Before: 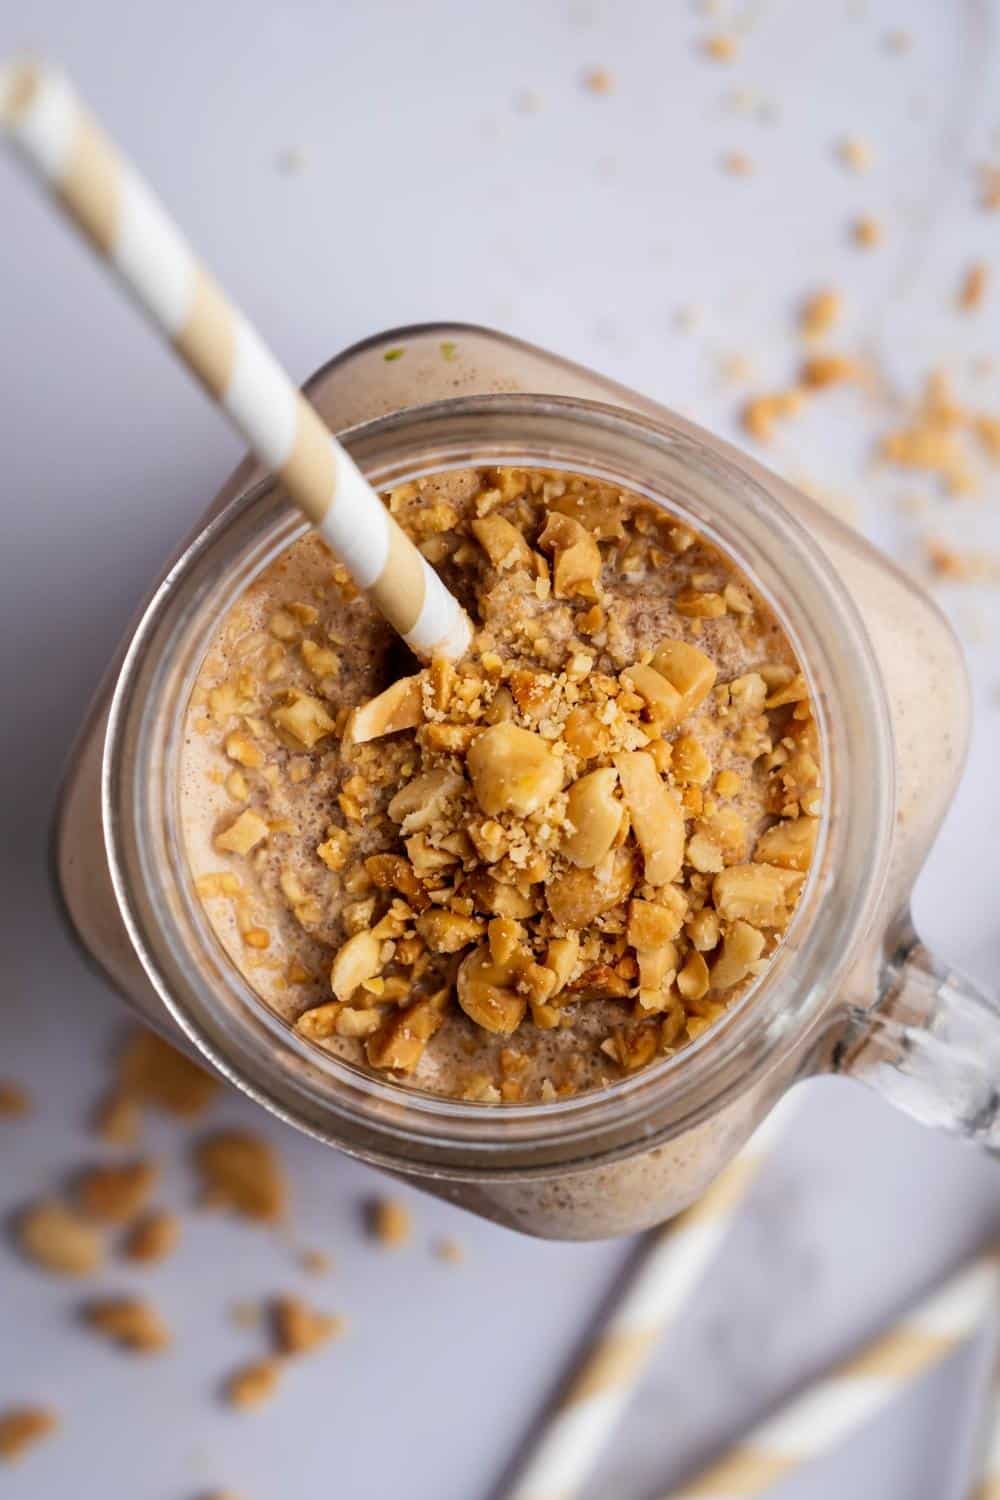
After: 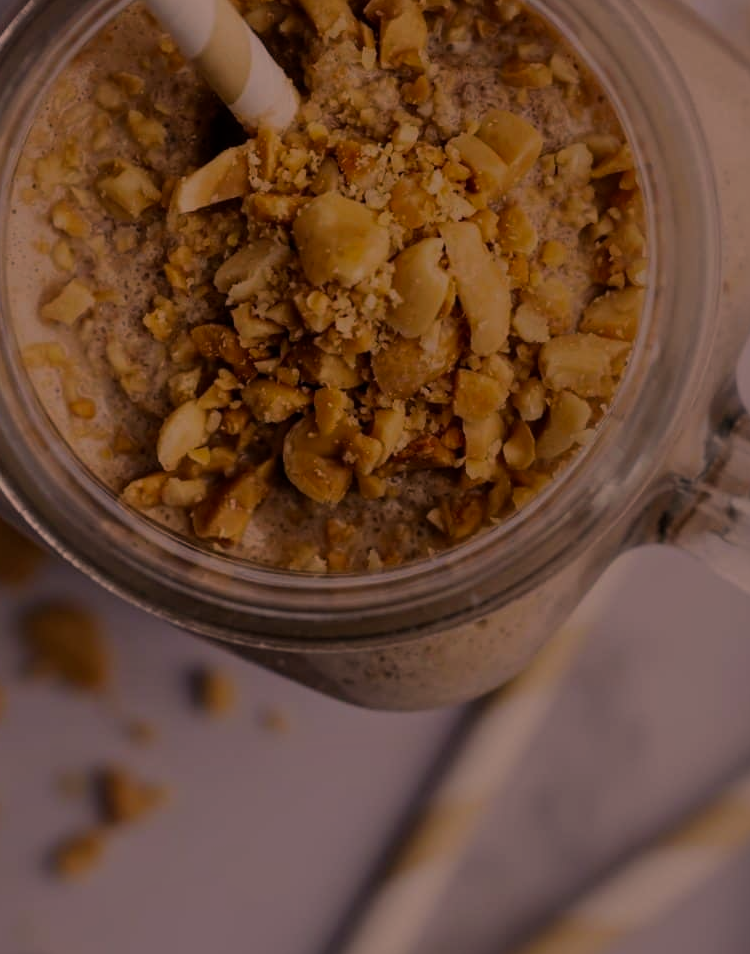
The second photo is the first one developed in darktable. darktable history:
exposure: exposure -2.069 EV, compensate highlight preservation false
color correction: highlights a* 21.06, highlights b* 19.91
crop and rotate: left 17.477%, top 35.383%, right 7.453%, bottom 0.953%
shadows and highlights: shadows 31.09, highlights 0.186, soften with gaussian
